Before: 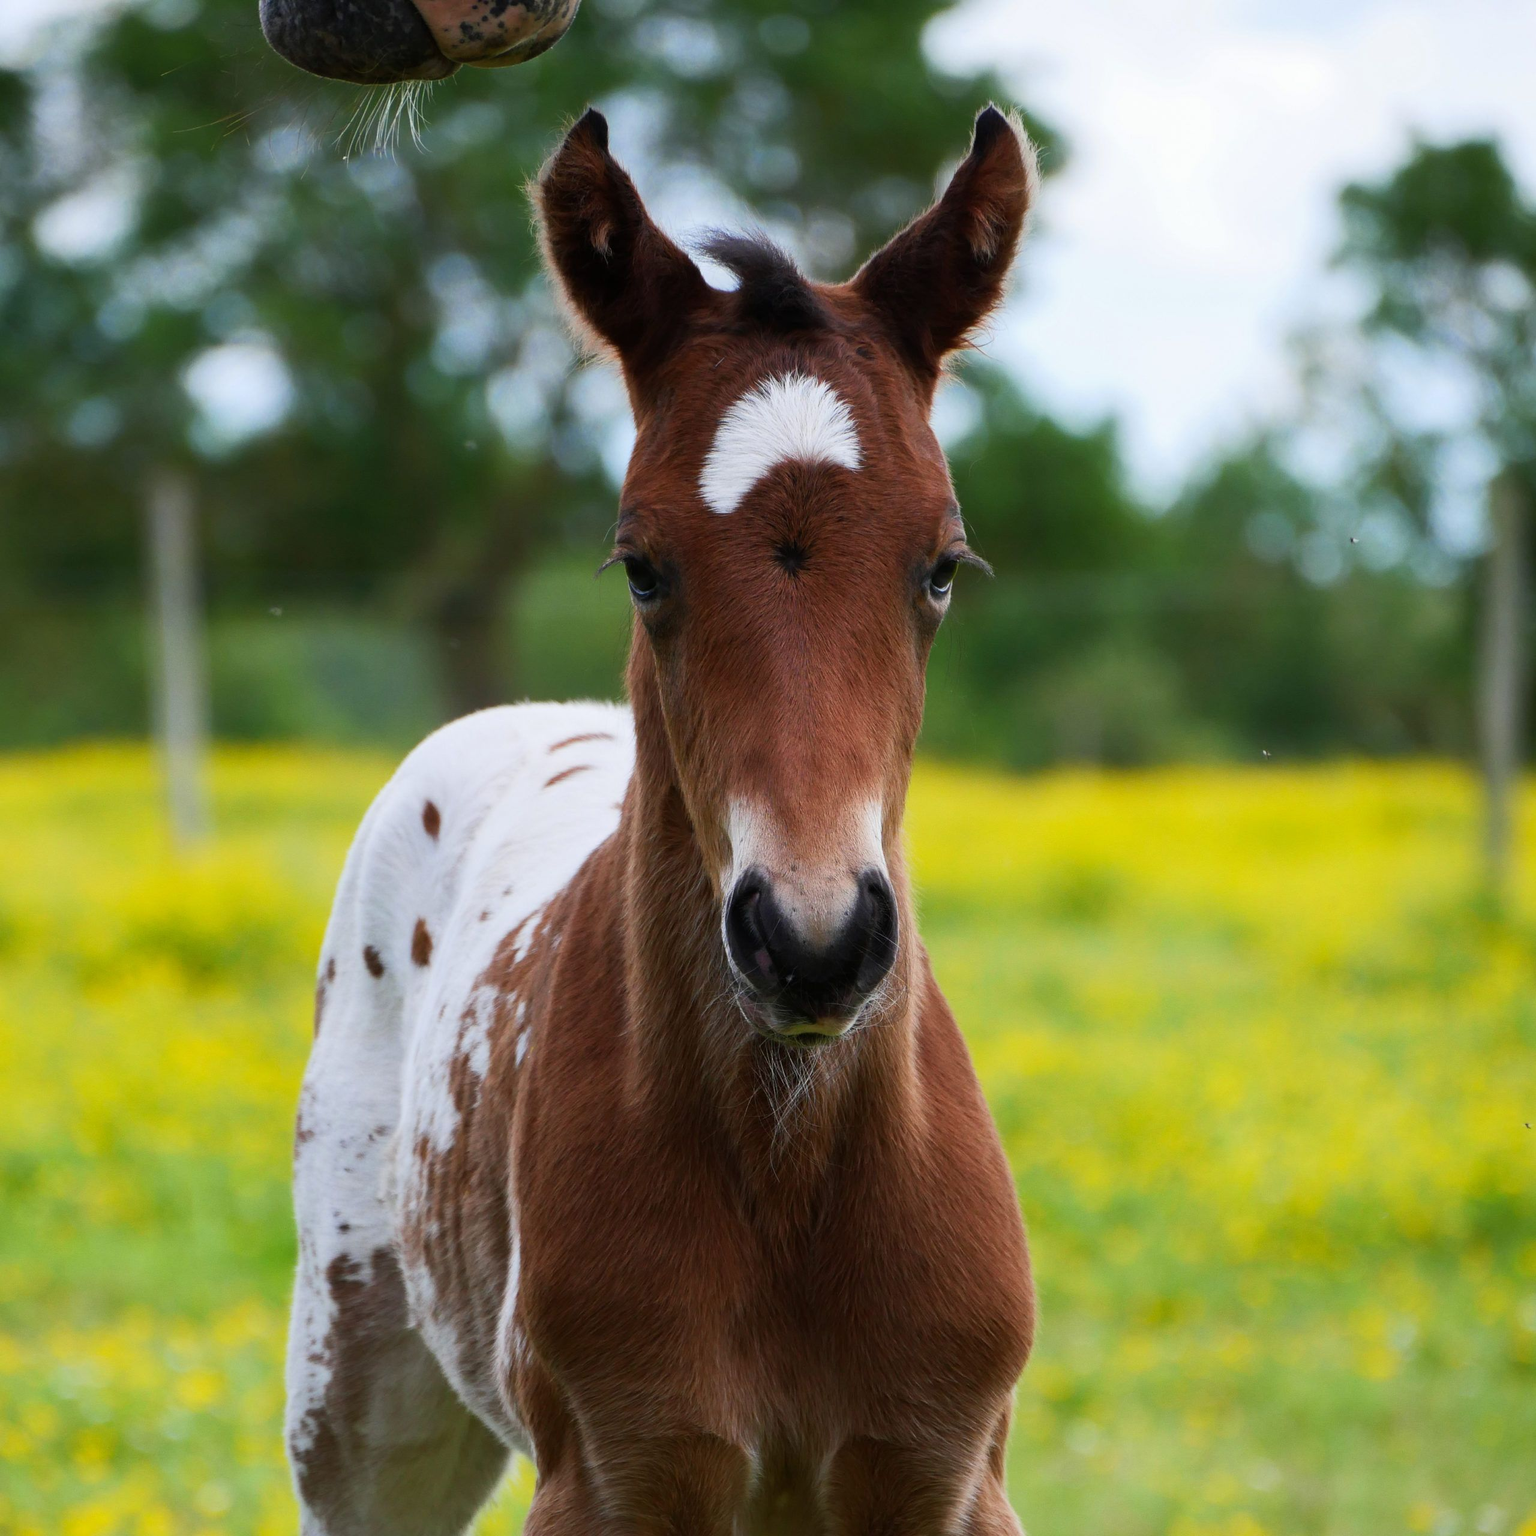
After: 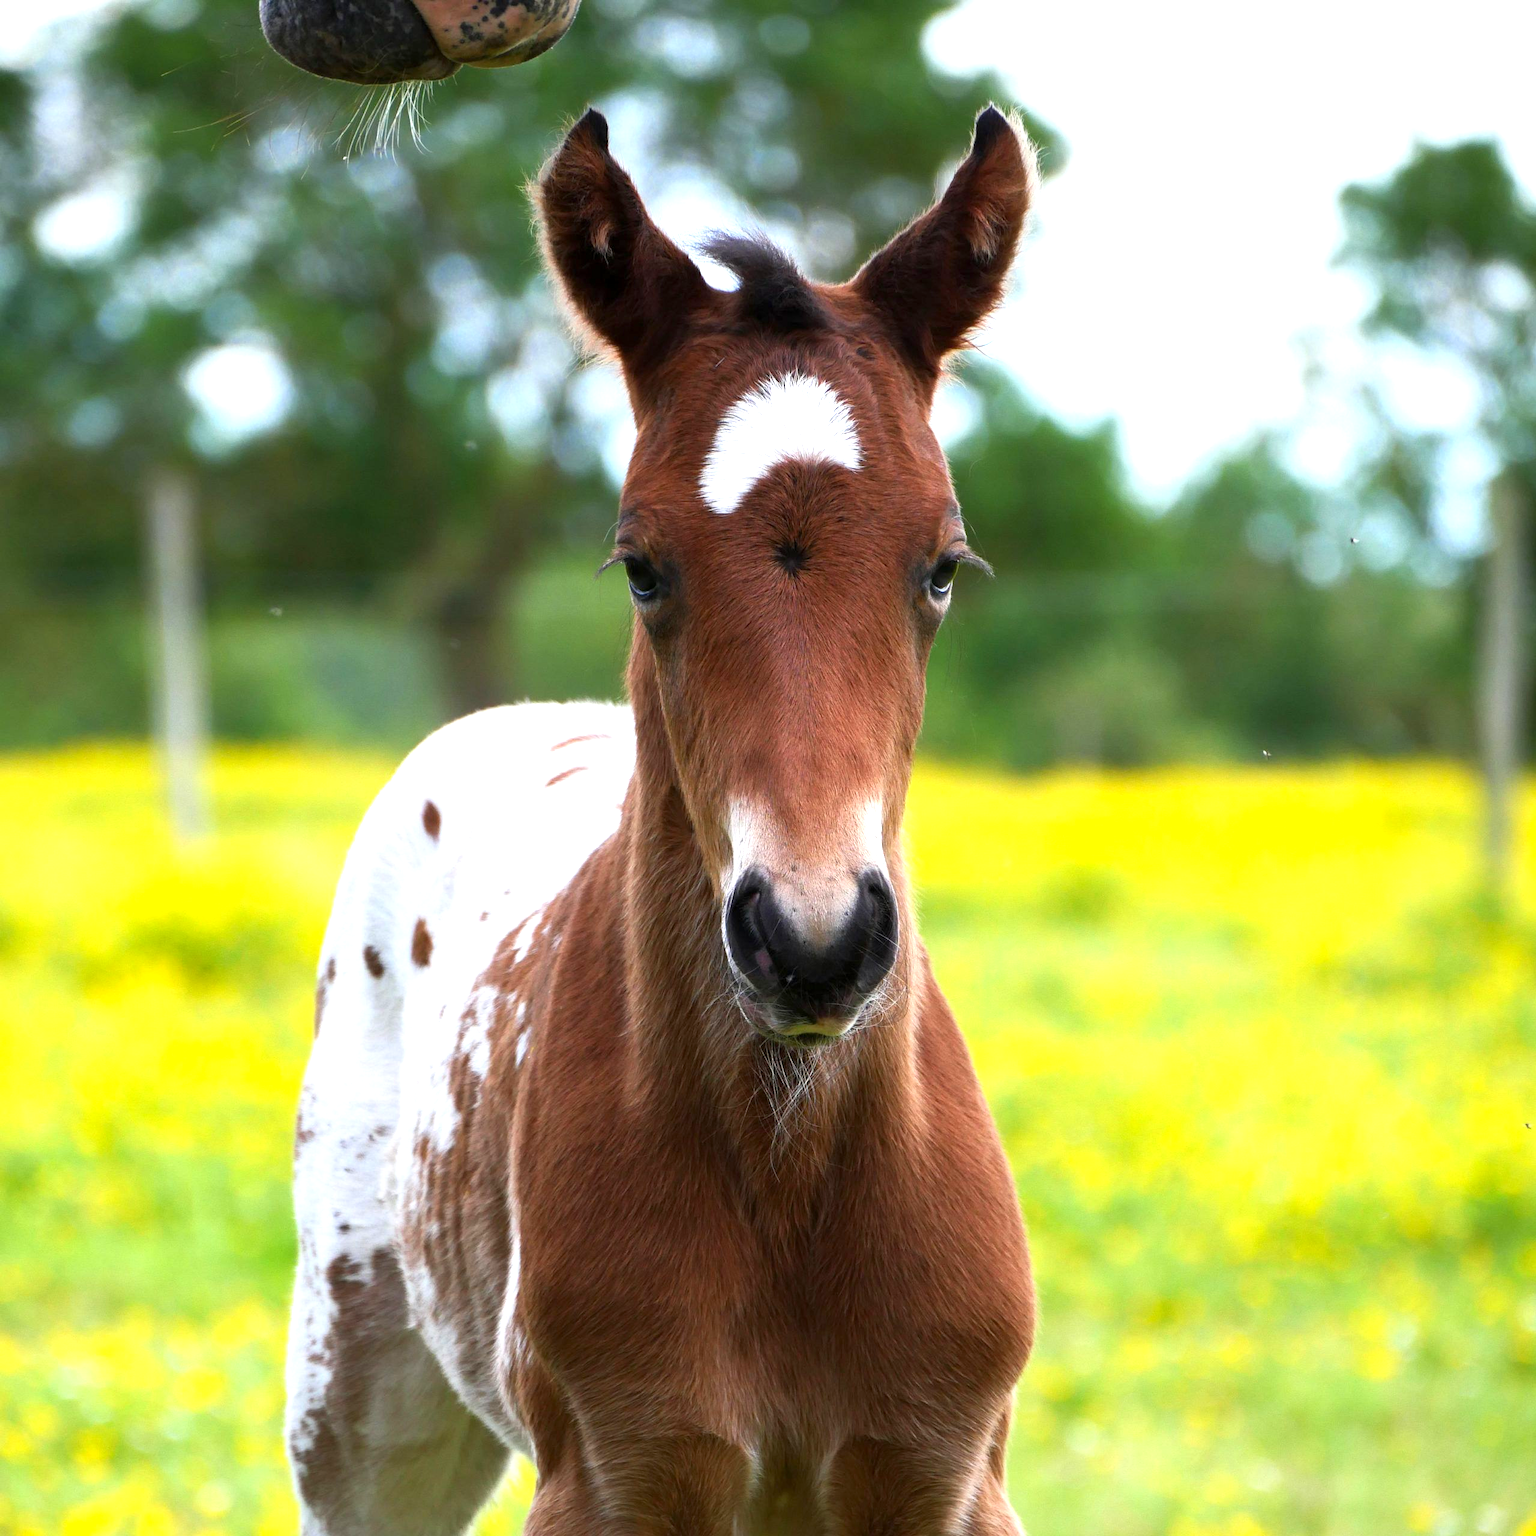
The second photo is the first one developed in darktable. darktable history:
exposure: black level correction 0.001, exposure 0.955 EV, compensate exposure bias true, compensate highlight preservation false
tone equalizer: on, module defaults
